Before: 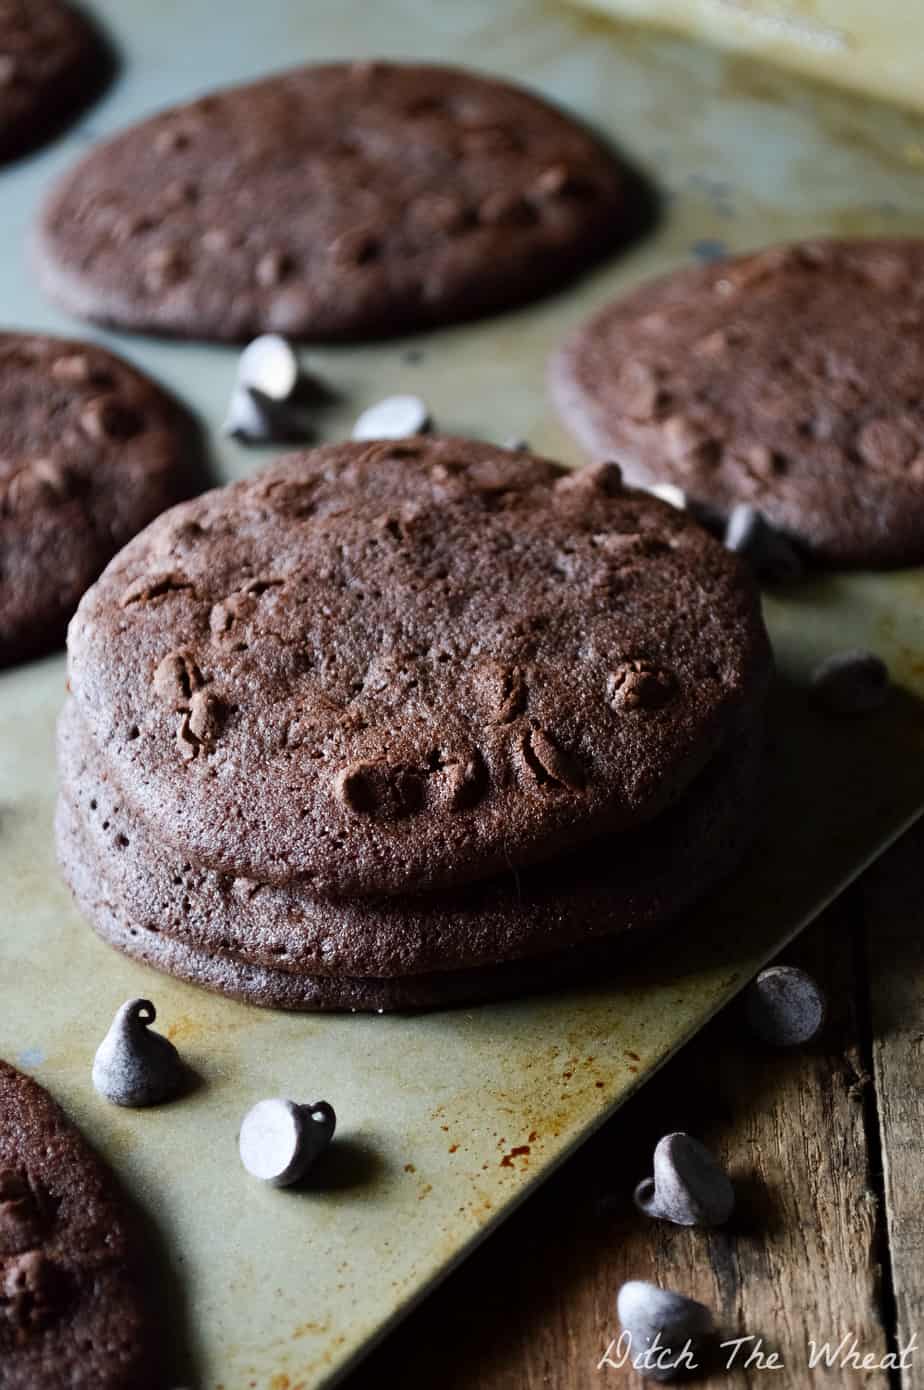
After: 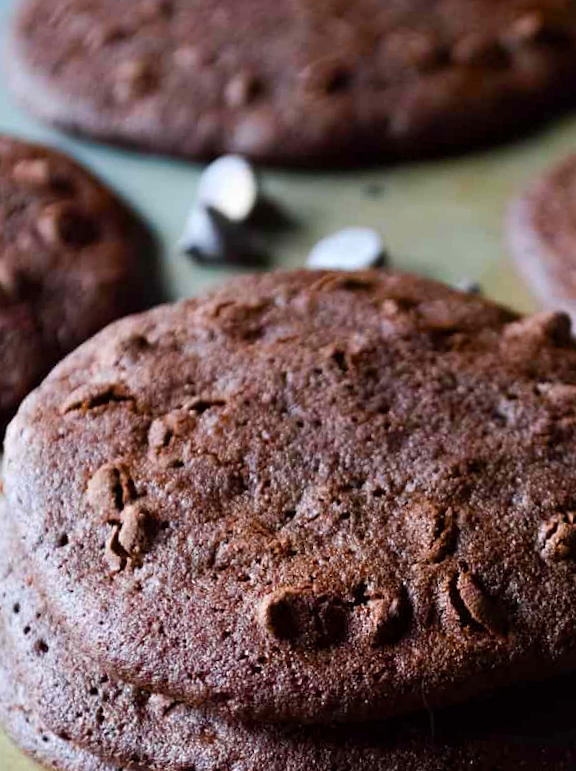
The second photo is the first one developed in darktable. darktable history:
color balance rgb: linear chroma grading › global chroma 15%, perceptual saturation grading › global saturation 30%
crop and rotate: angle -4.99°, left 2.122%, top 6.945%, right 27.566%, bottom 30.519%
